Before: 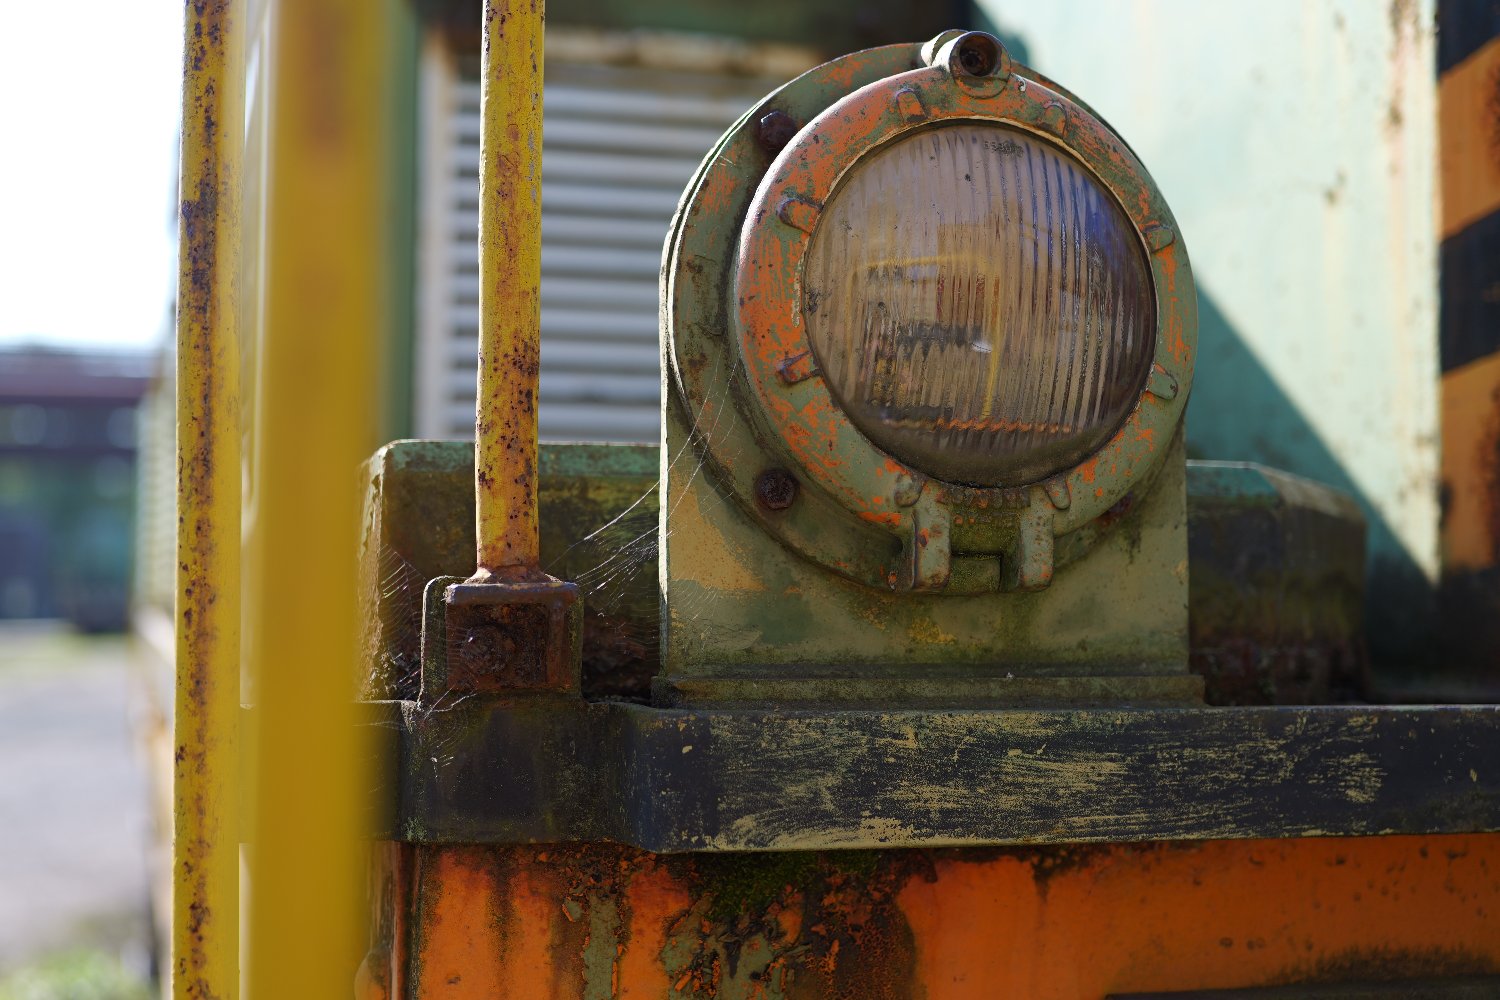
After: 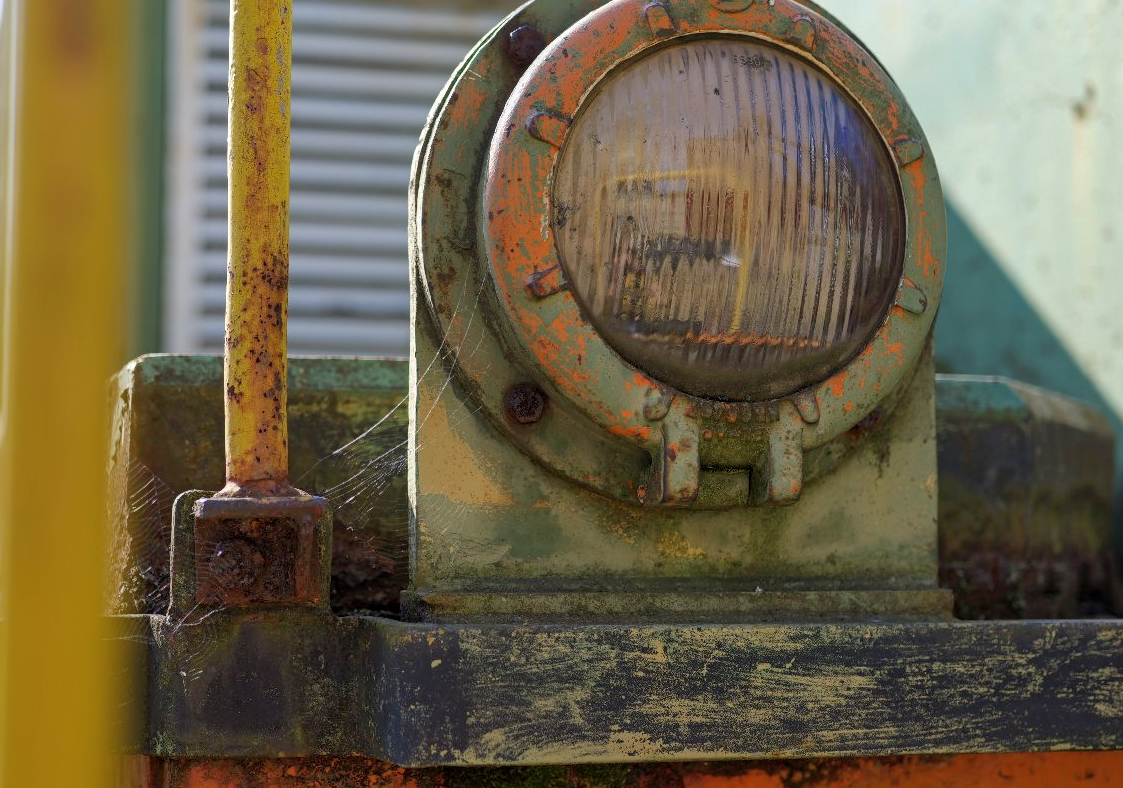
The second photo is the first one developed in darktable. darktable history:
crop: left 16.768%, top 8.653%, right 8.362%, bottom 12.485%
shadows and highlights: on, module defaults
local contrast: on, module defaults
